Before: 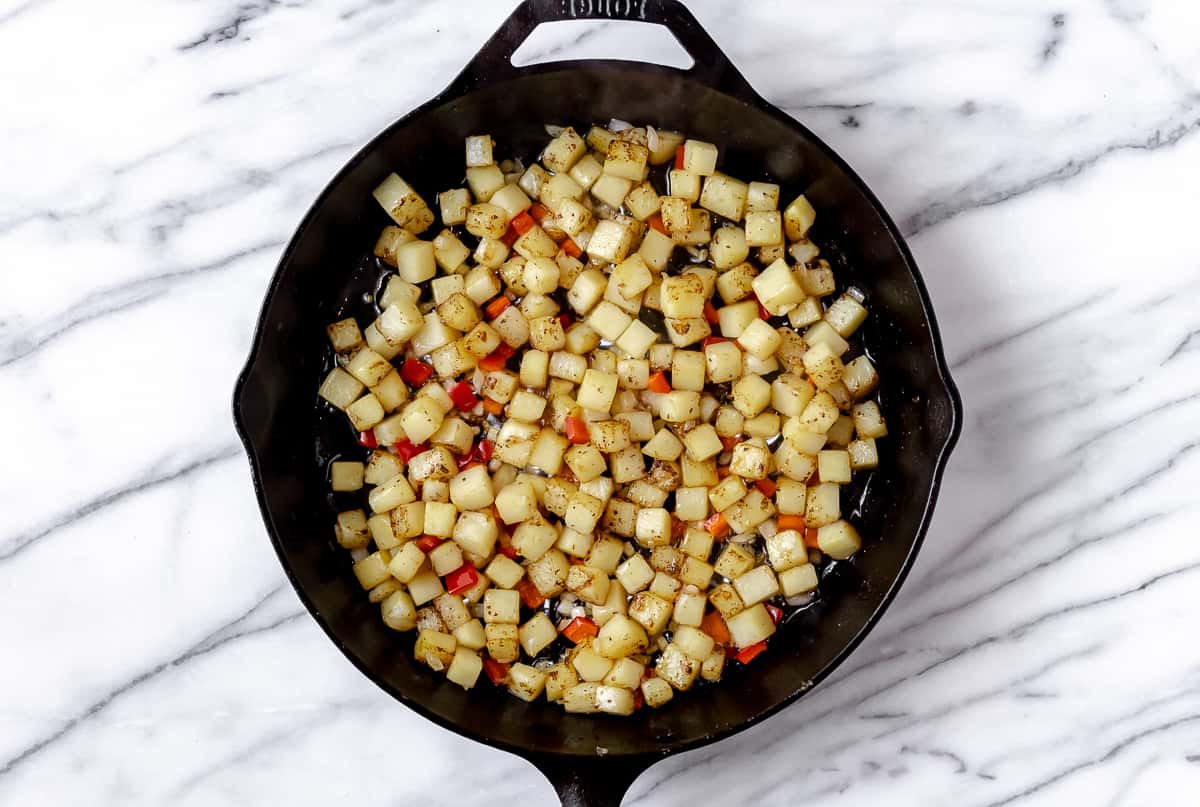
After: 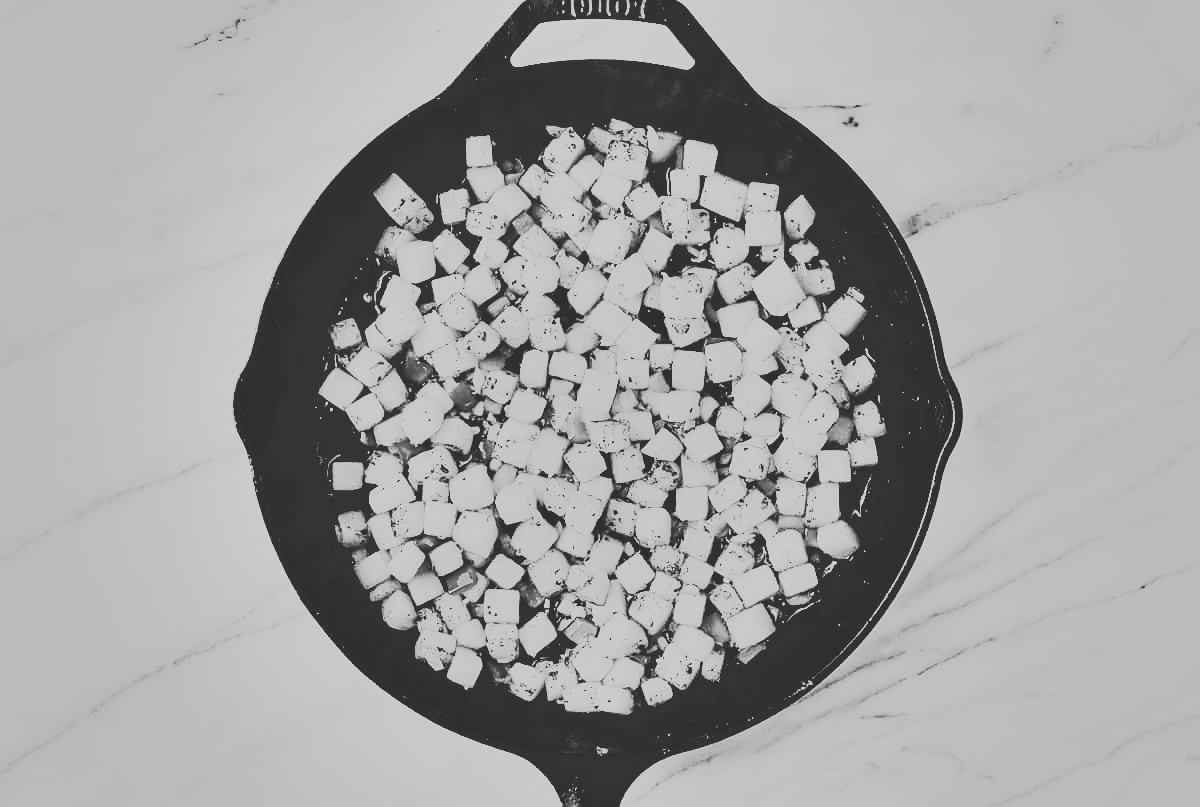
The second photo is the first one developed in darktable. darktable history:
shadows and highlights: low approximation 0.01, soften with gaussian
exposure: black level correction 0, exposure 0.5 EV, compensate highlight preservation false
tone curve: curves: ch0 [(0, 0.23) (0.125, 0.207) (0.245, 0.227) (0.736, 0.695) (1, 0.824)], color space Lab, independent channels, preserve colors none
sharpen: radius 1.864, amount 0.398, threshold 1.271
contrast brightness saturation: contrast 0.53, brightness 0.47, saturation -1
